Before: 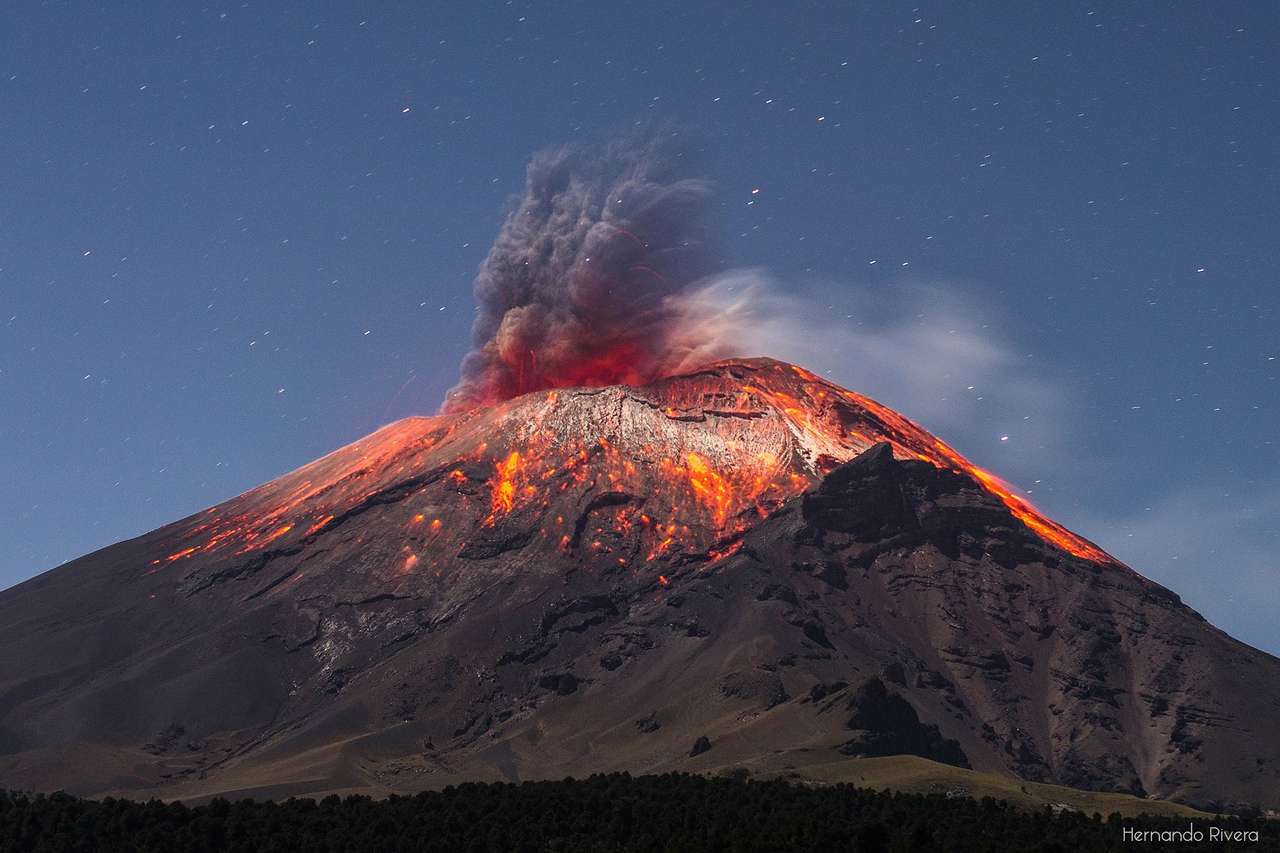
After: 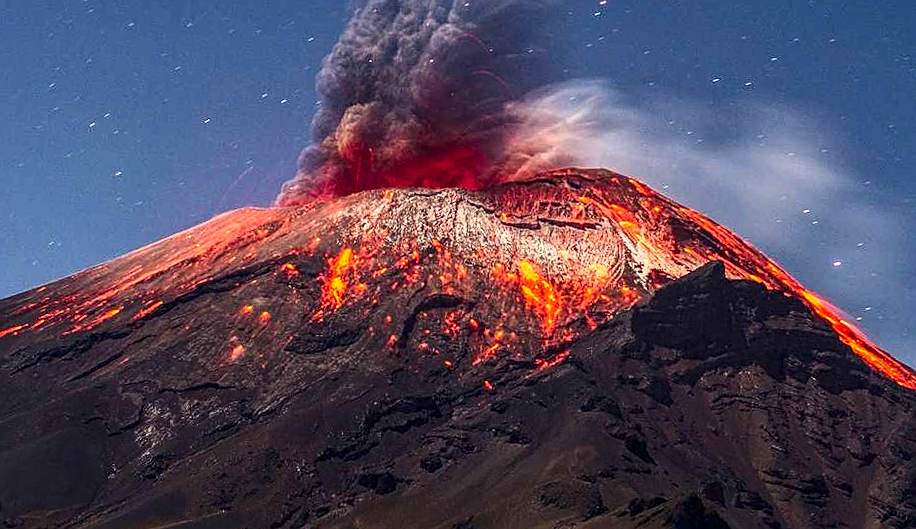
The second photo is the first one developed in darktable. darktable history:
local contrast: detail 130%
crop and rotate: angle -3.37°, left 9.79%, top 20.73%, right 12.42%, bottom 11.82%
sharpen: on, module defaults
contrast brightness saturation: contrast 0.18, saturation 0.3
